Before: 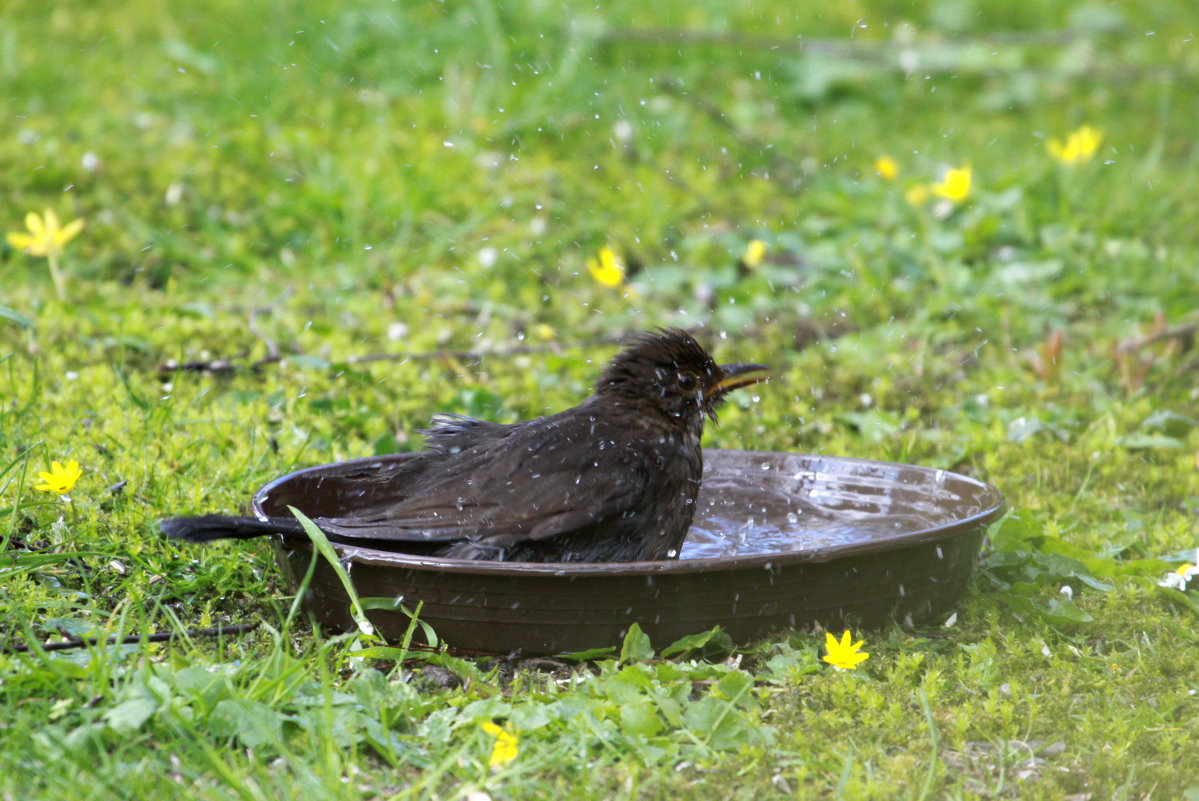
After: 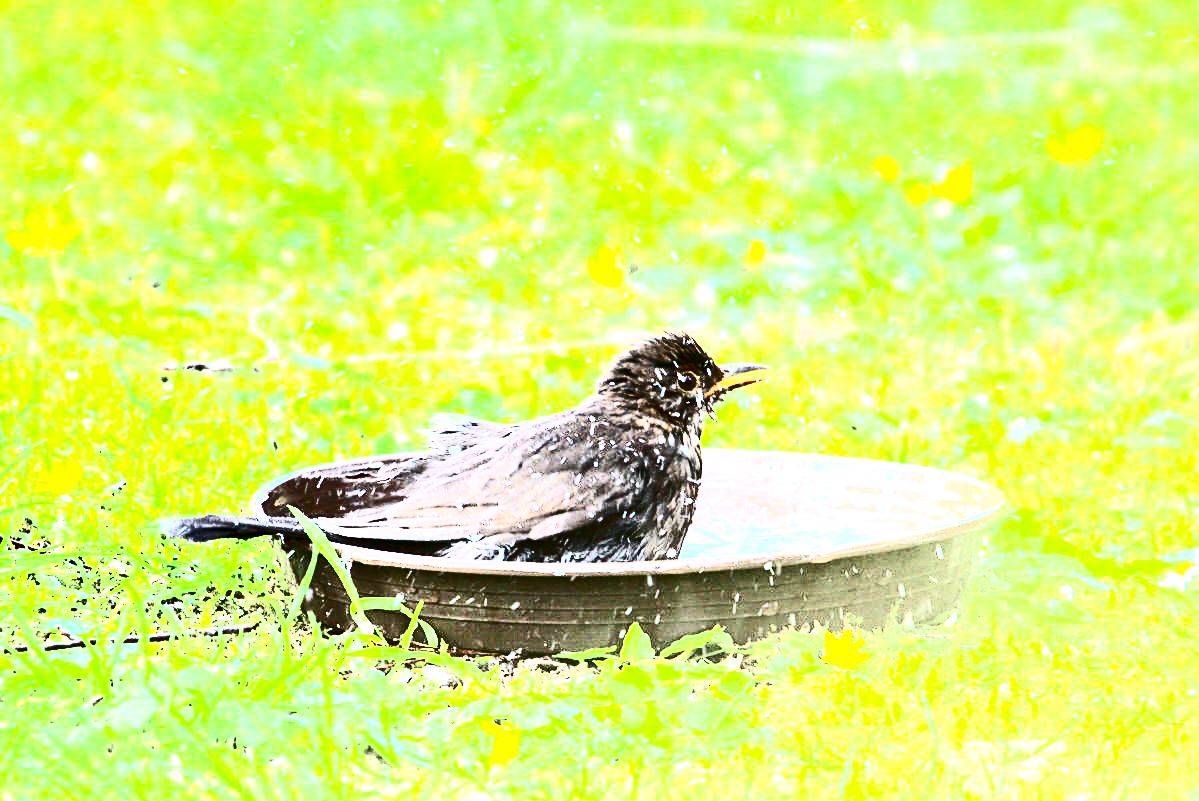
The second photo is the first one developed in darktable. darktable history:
contrast brightness saturation: contrast 0.93, brightness 0.197
sharpen: on, module defaults
exposure: black level correction 0.001, exposure 2.528 EV, compensate highlight preservation false
